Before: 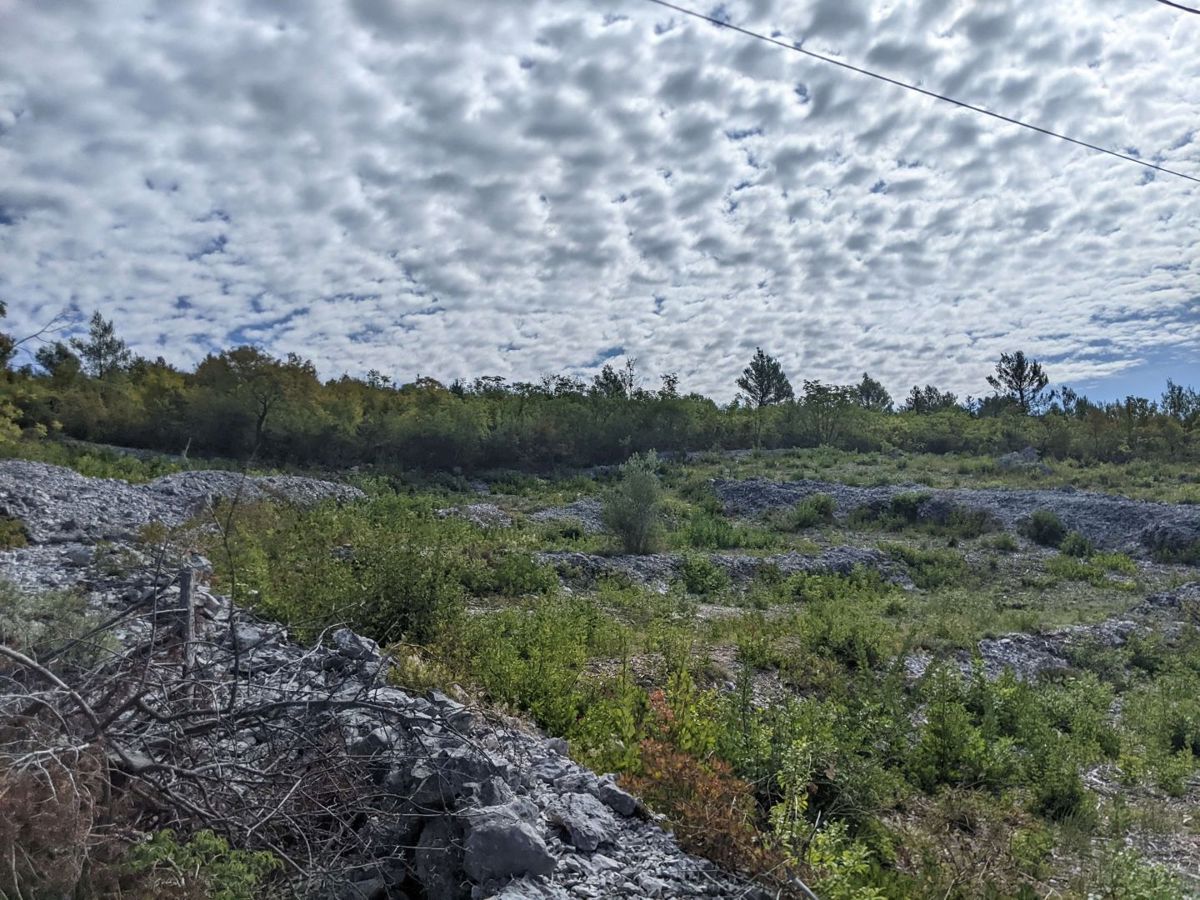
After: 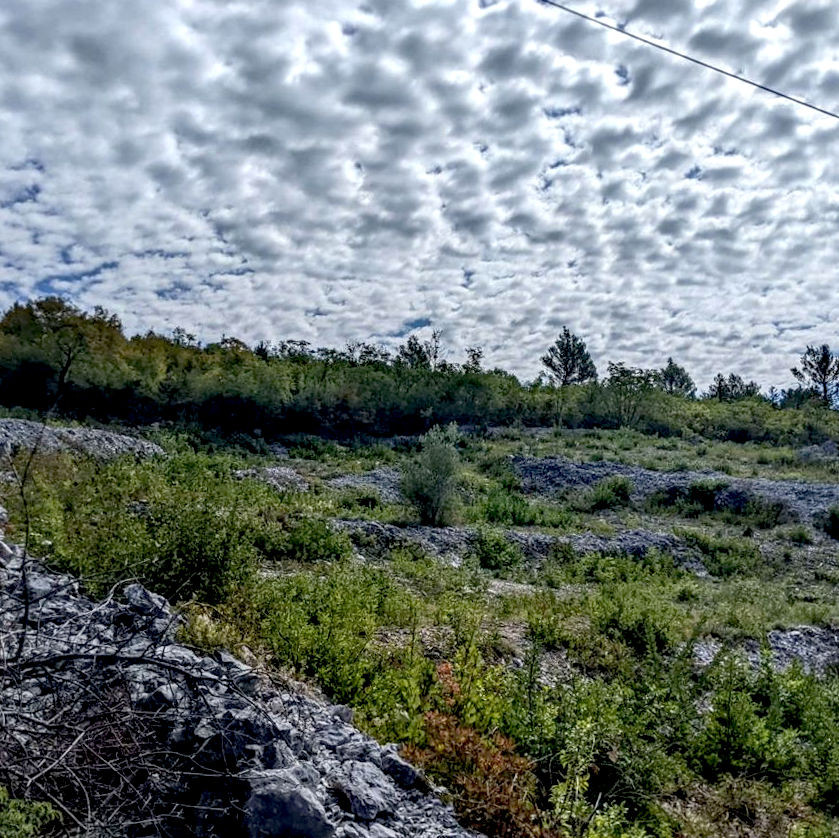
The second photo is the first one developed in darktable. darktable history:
crop and rotate: angle -3.18°, left 14.183%, top 0.028%, right 10.817%, bottom 0.059%
exposure: black level correction 0.025, exposure 0.184 EV, compensate highlight preservation false
local contrast: on, module defaults
